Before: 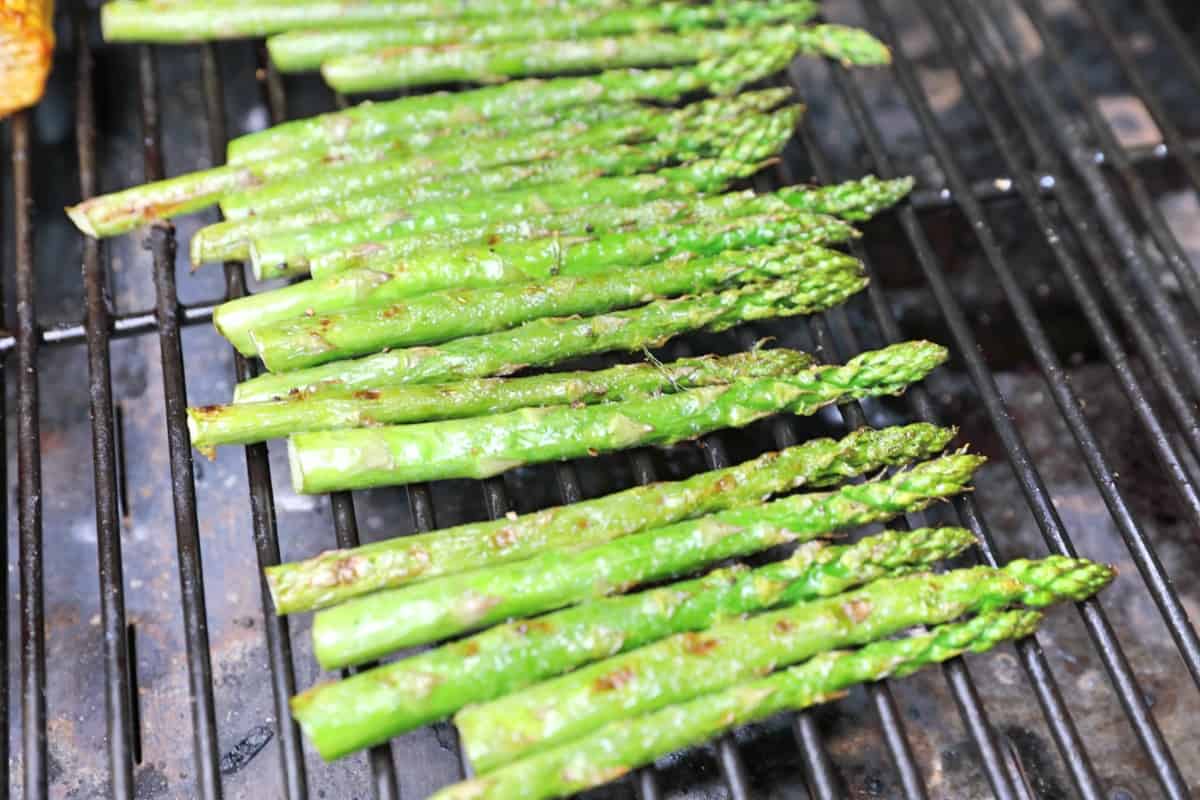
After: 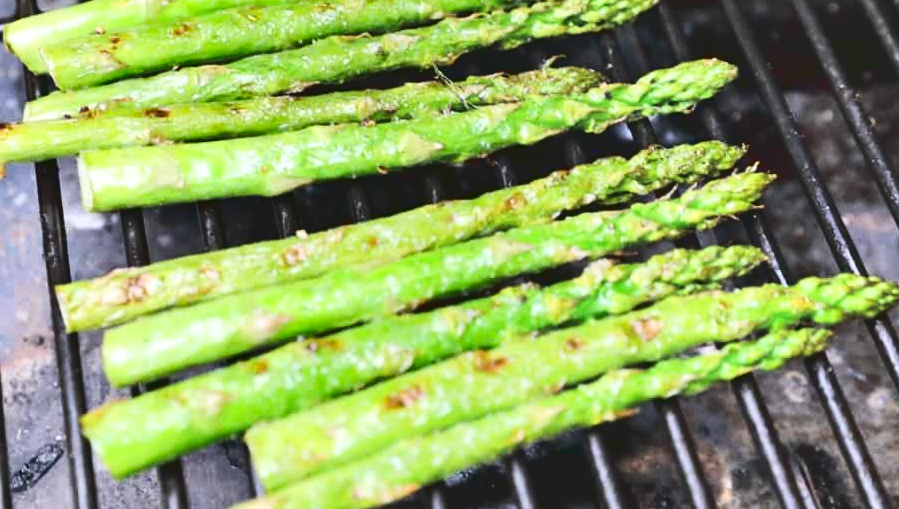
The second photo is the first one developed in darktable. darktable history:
crop and rotate: left 17.503%, top 35.28%, right 7.508%, bottom 1.02%
tone curve: curves: ch0 [(0, 0) (0.003, 0.103) (0.011, 0.103) (0.025, 0.105) (0.044, 0.108) (0.069, 0.108) (0.1, 0.111) (0.136, 0.121) (0.177, 0.145) (0.224, 0.174) (0.277, 0.223) (0.335, 0.289) (0.399, 0.374) (0.468, 0.47) (0.543, 0.579) (0.623, 0.687) (0.709, 0.787) (0.801, 0.879) (0.898, 0.942) (1, 1)], color space Lab, linked channels, preserve colors none
shadows and highlights: soften with gaussian
